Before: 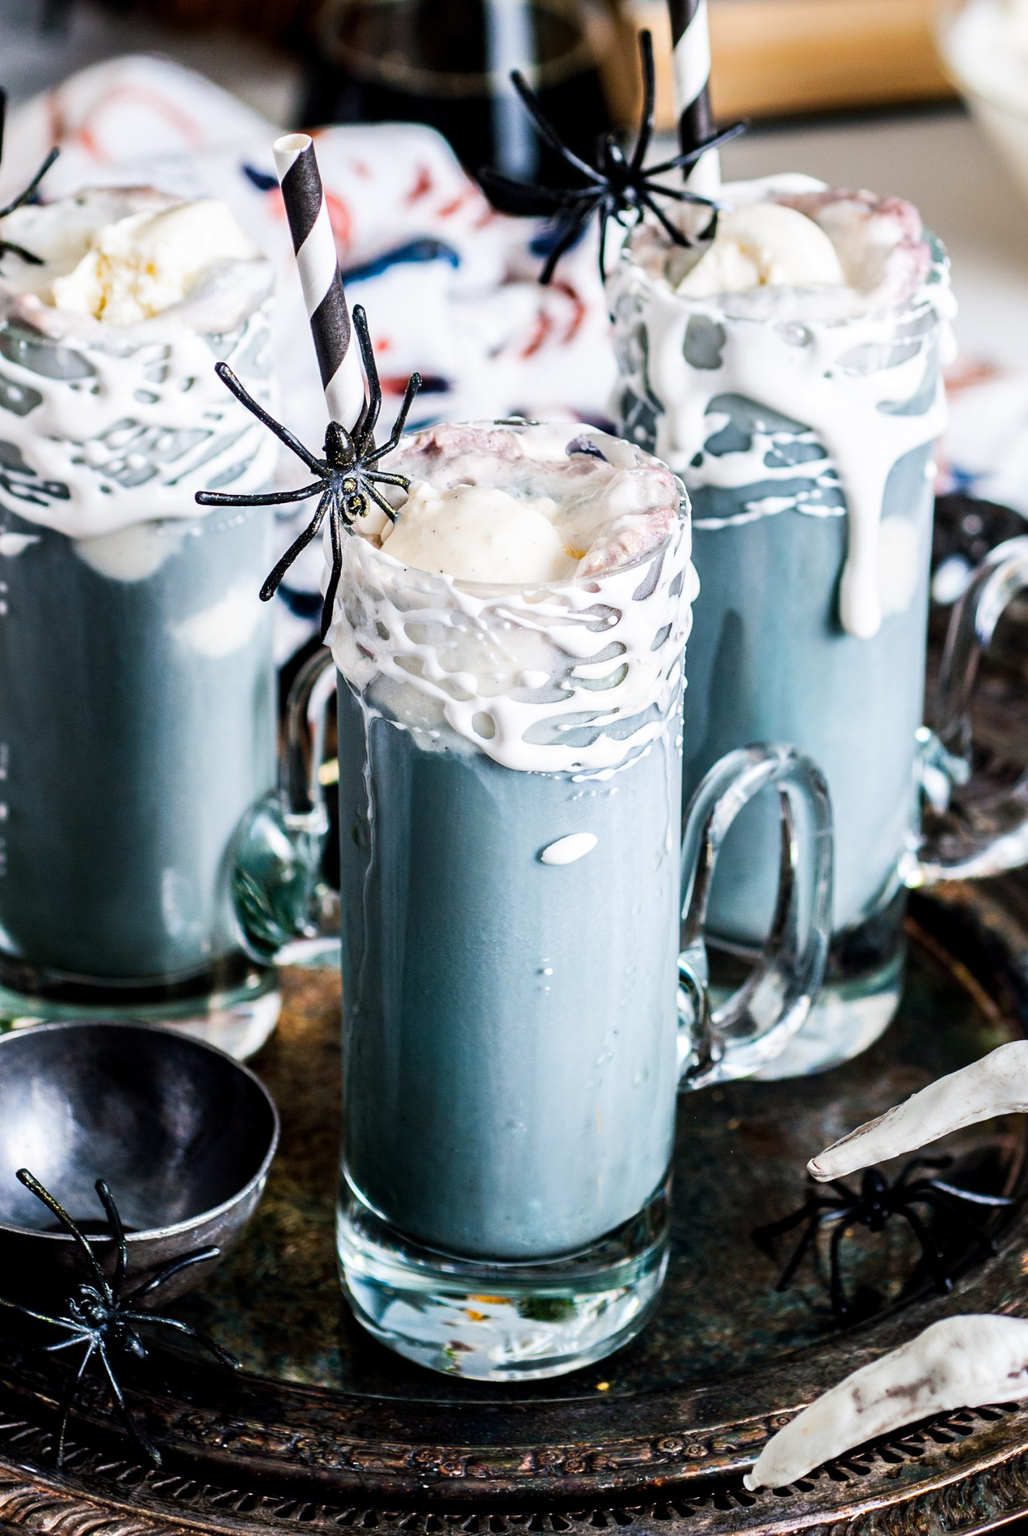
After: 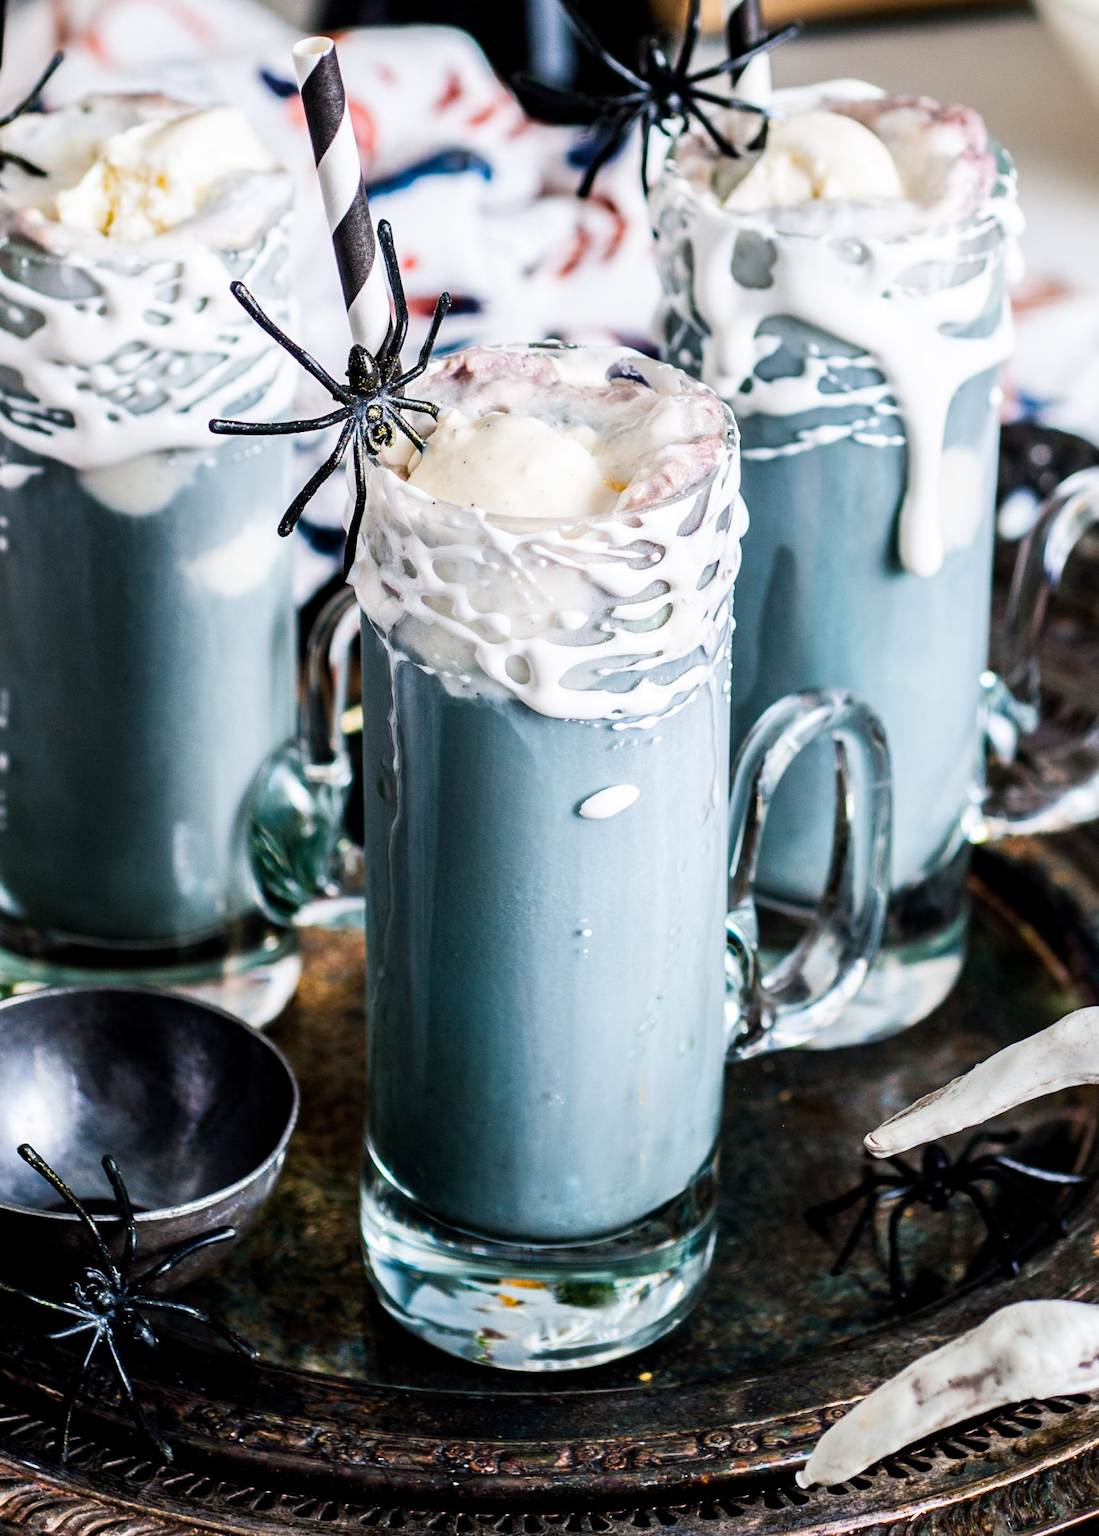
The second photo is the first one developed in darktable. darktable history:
crop and rotate: top 6.491%
